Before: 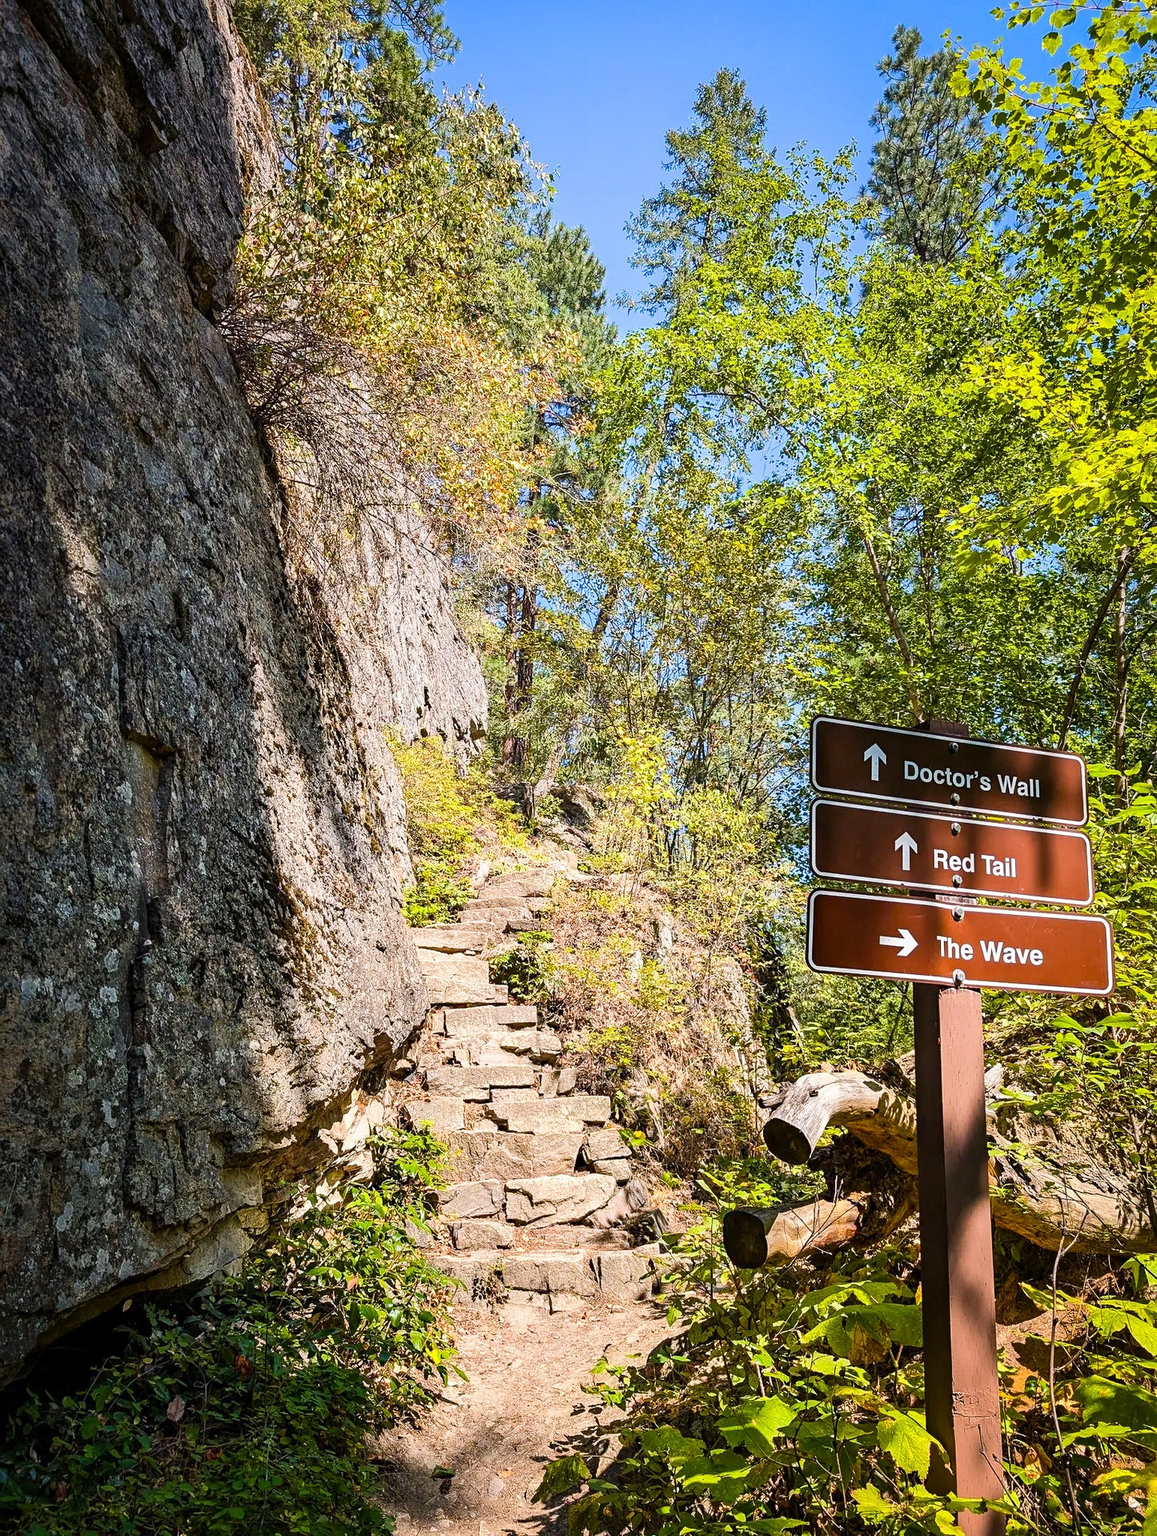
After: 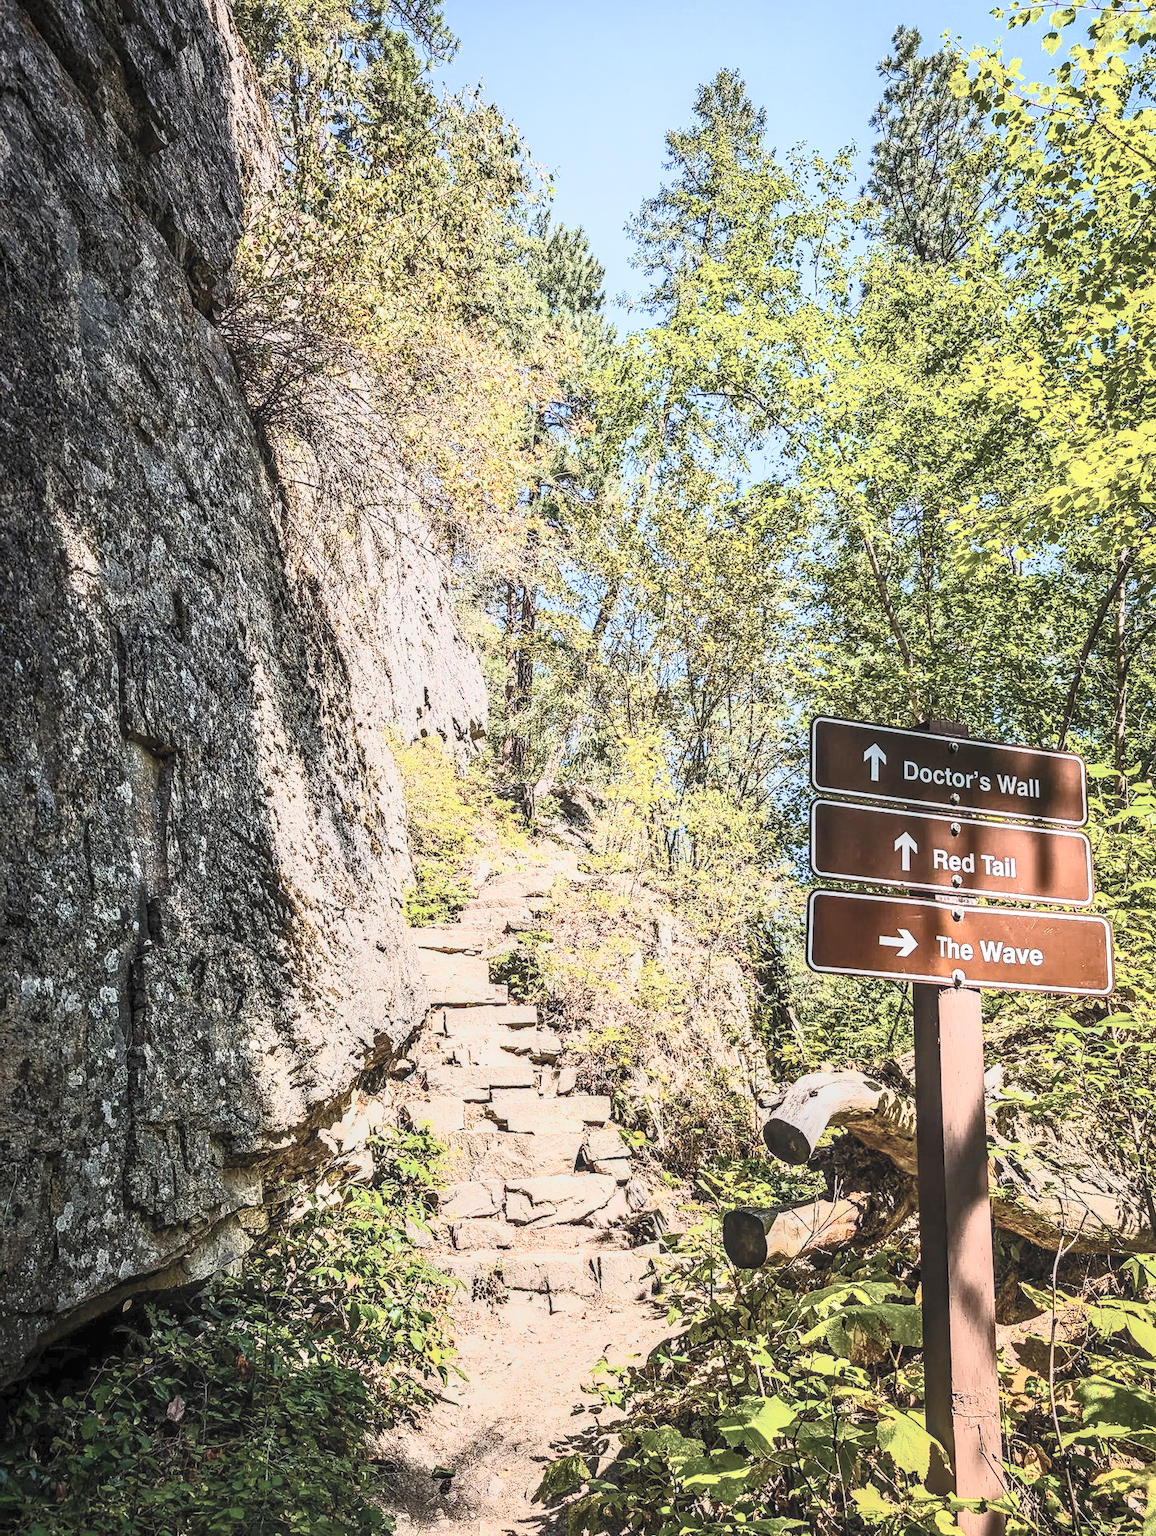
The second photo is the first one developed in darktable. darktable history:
local contrast: highlights 0%, shadows 0%, detail 133%
exposure: exposure -0.041 EV, compensate highlight preservation false
contrast brightness saturation: contrast 0.57, brightness 0.57, saturation -0.34
